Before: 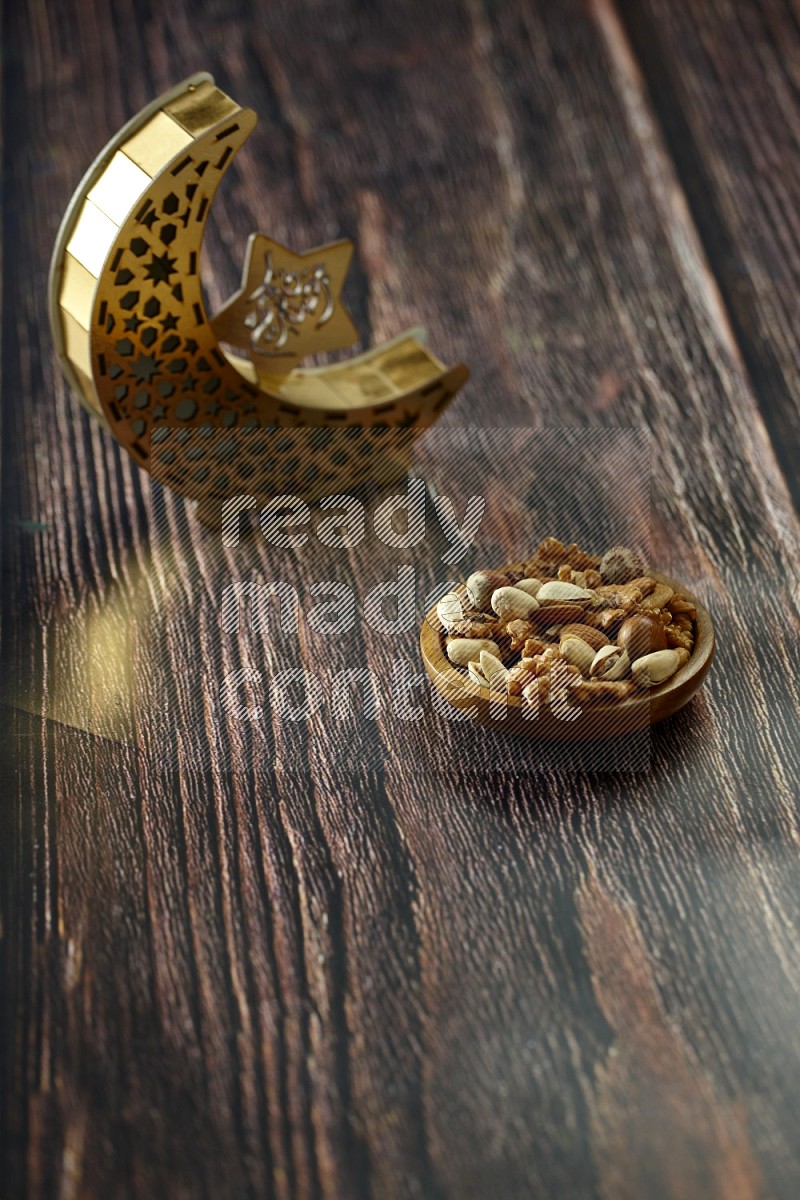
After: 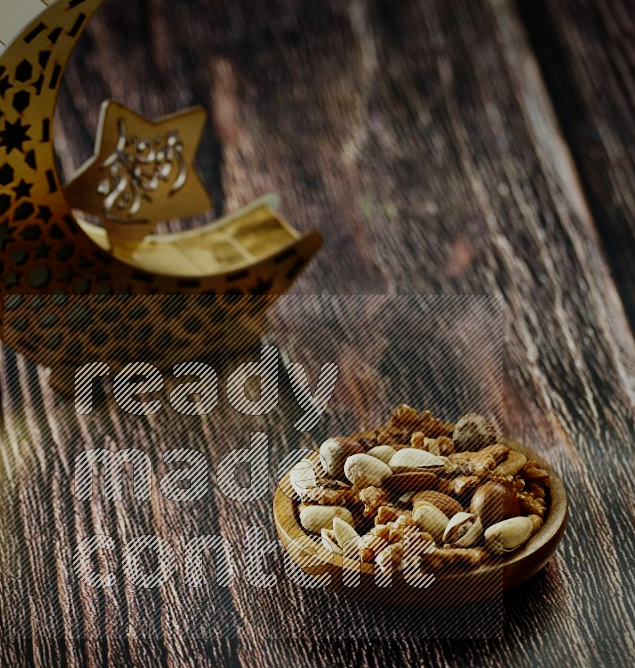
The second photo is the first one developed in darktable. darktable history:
vignetting: brightness -0.629, saturation -0.007, center (-0.028, 0.239)
sigmoid: skew -0.2, preserve hue 0%, red attenuation 0.1, red rotation 0.035, green attenuation 0.1, green rotation -0.017, blue attenuation 0.15, blue rotation -0.052, base primaries Rec2020
crop: left 18.38%, top 11.092%, right 2.134%, bottom 33.217%
